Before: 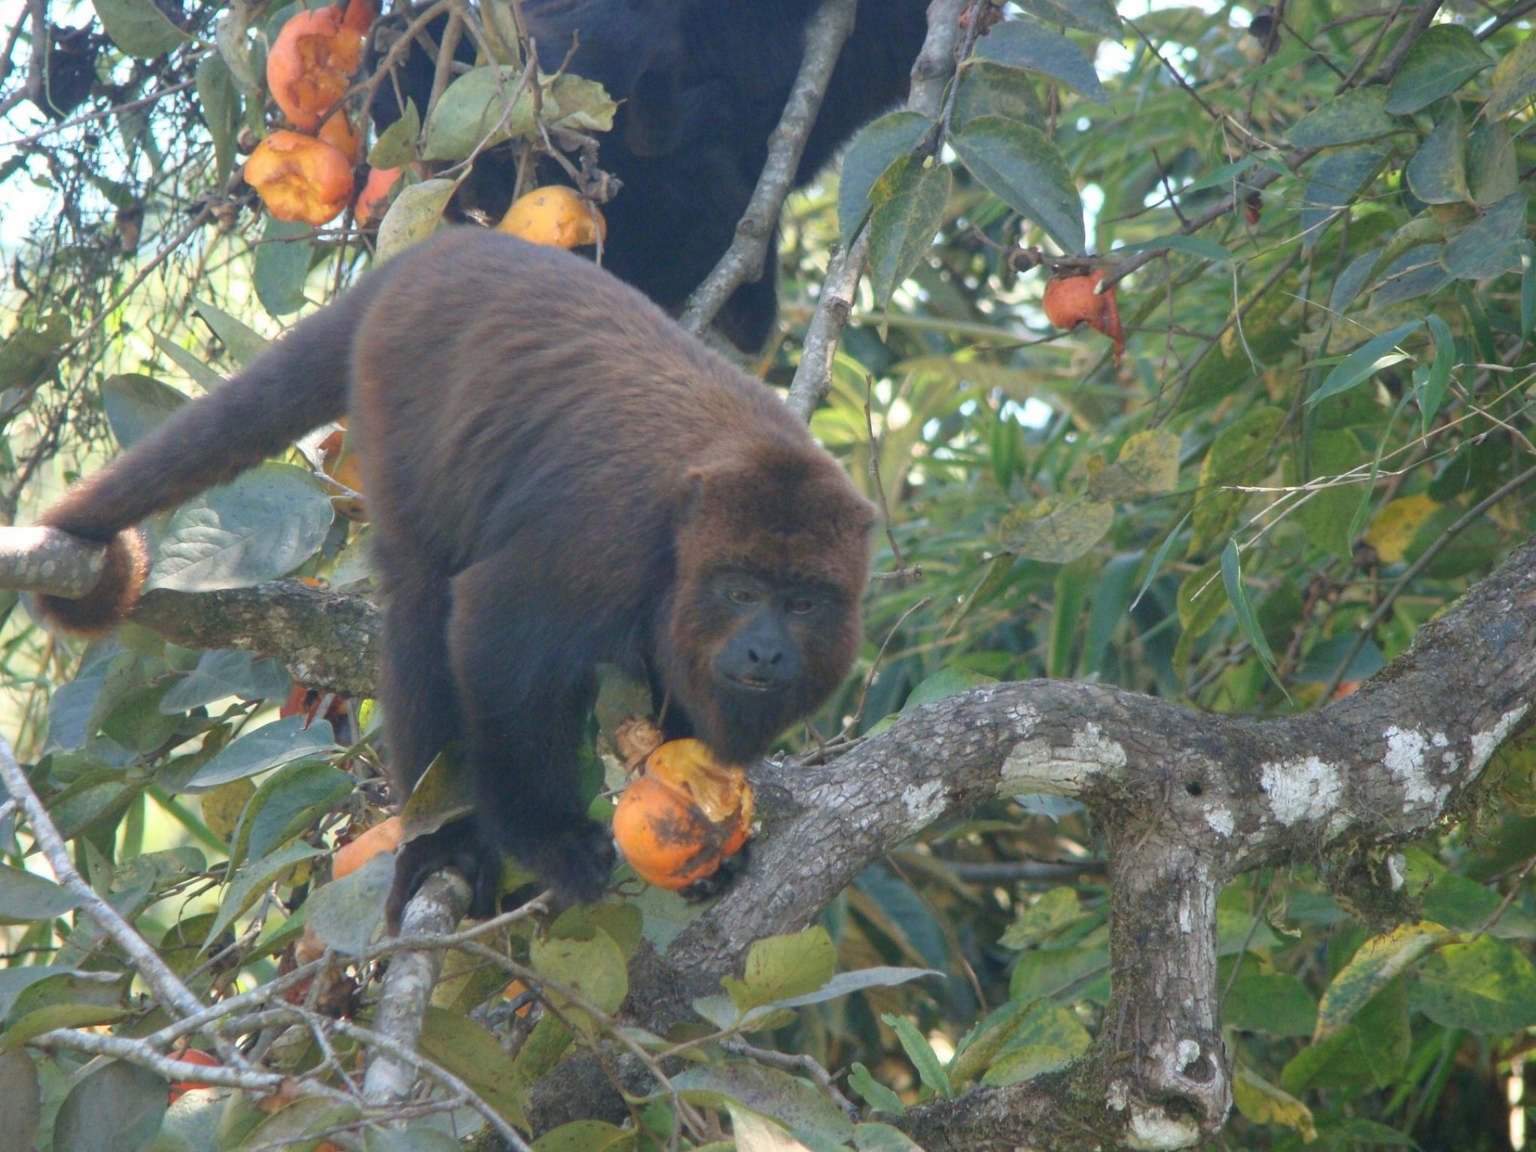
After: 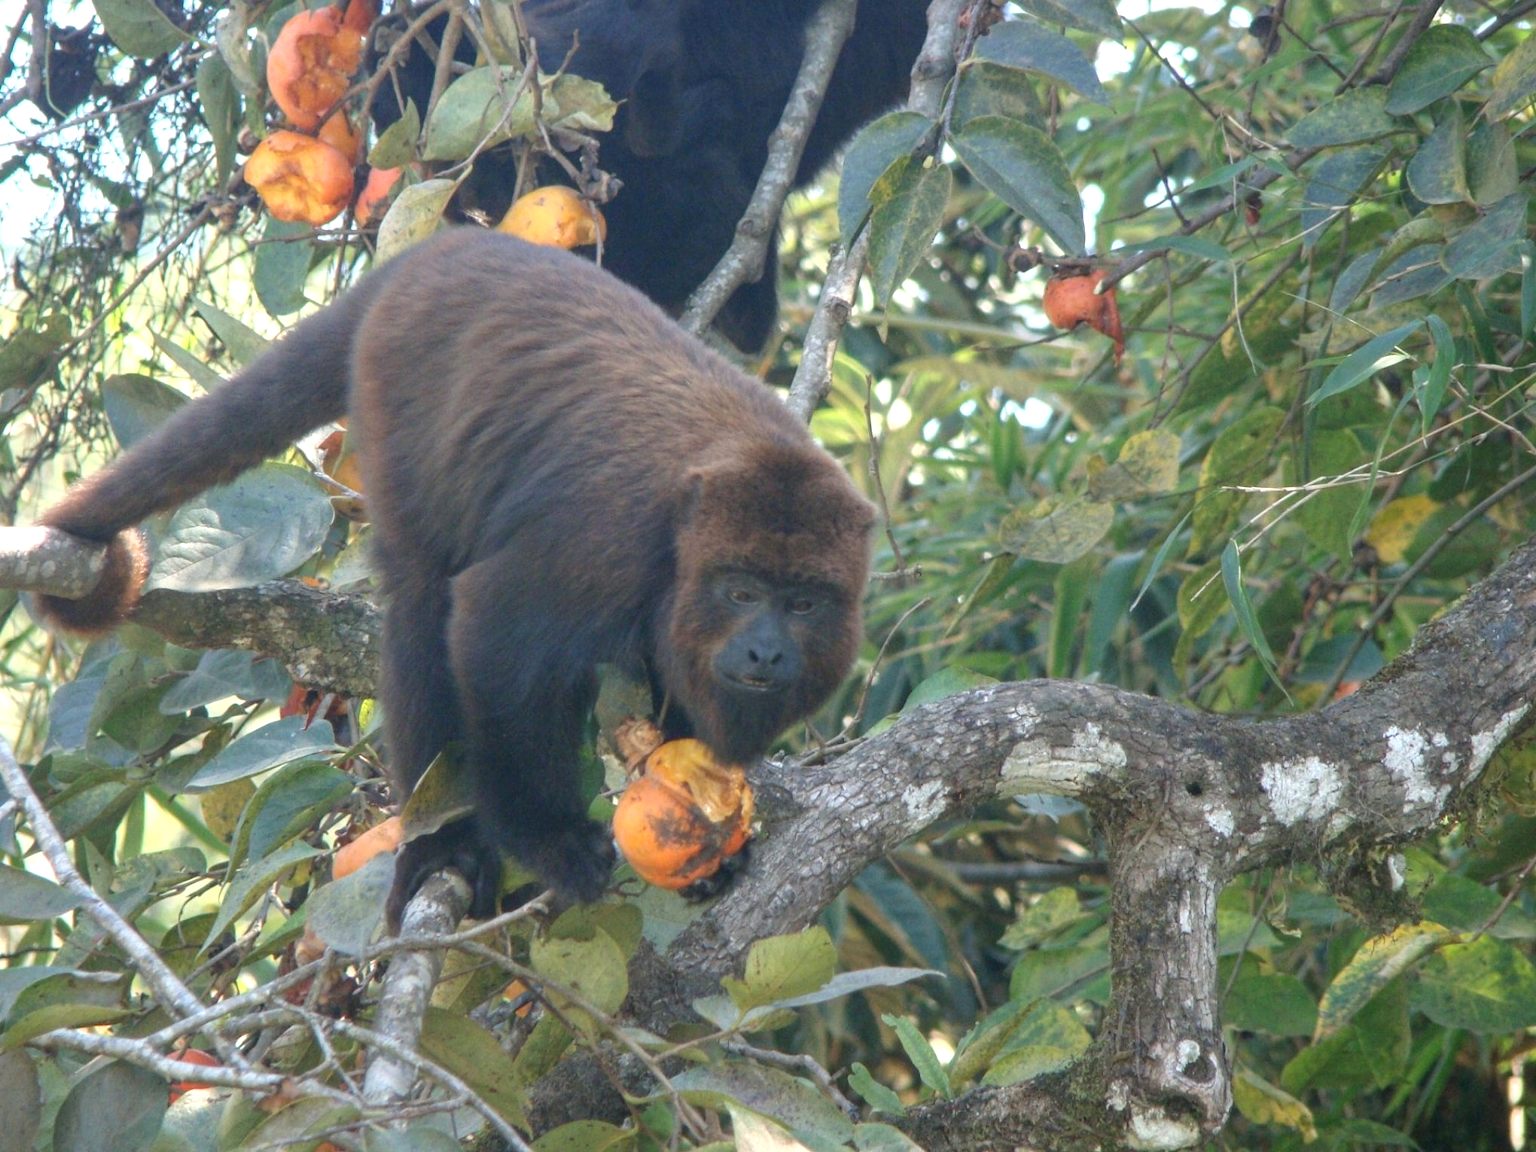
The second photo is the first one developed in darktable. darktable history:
exposure: exposure 0.201 EV, compensate highlight preservation false
local contrast: on, module defaults
